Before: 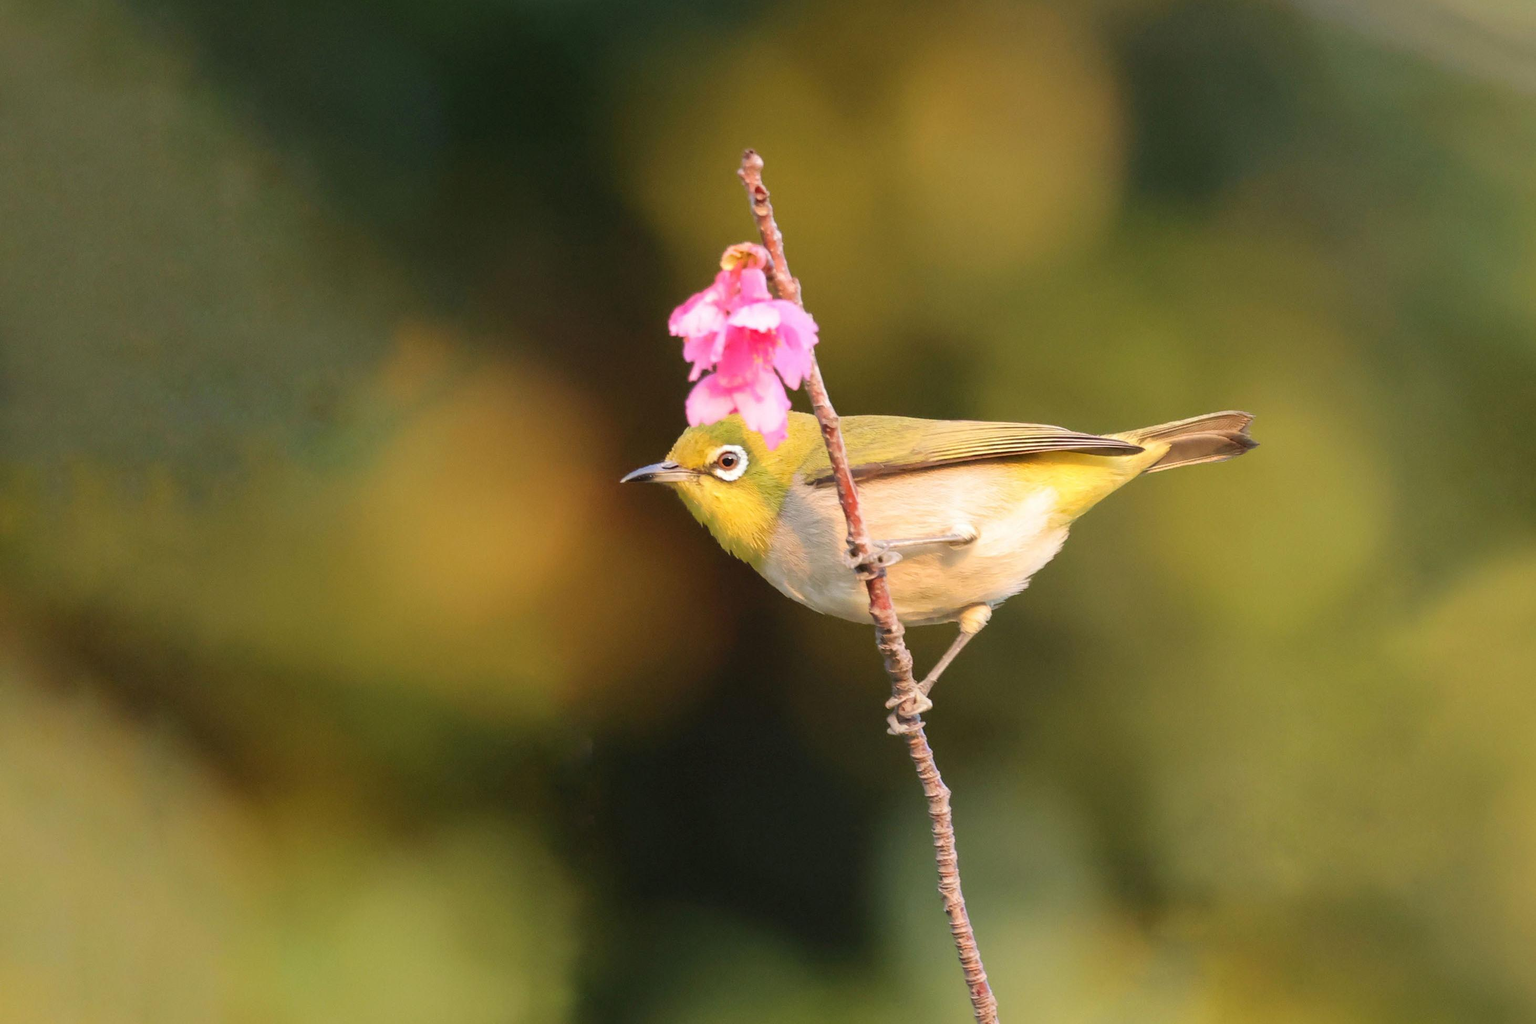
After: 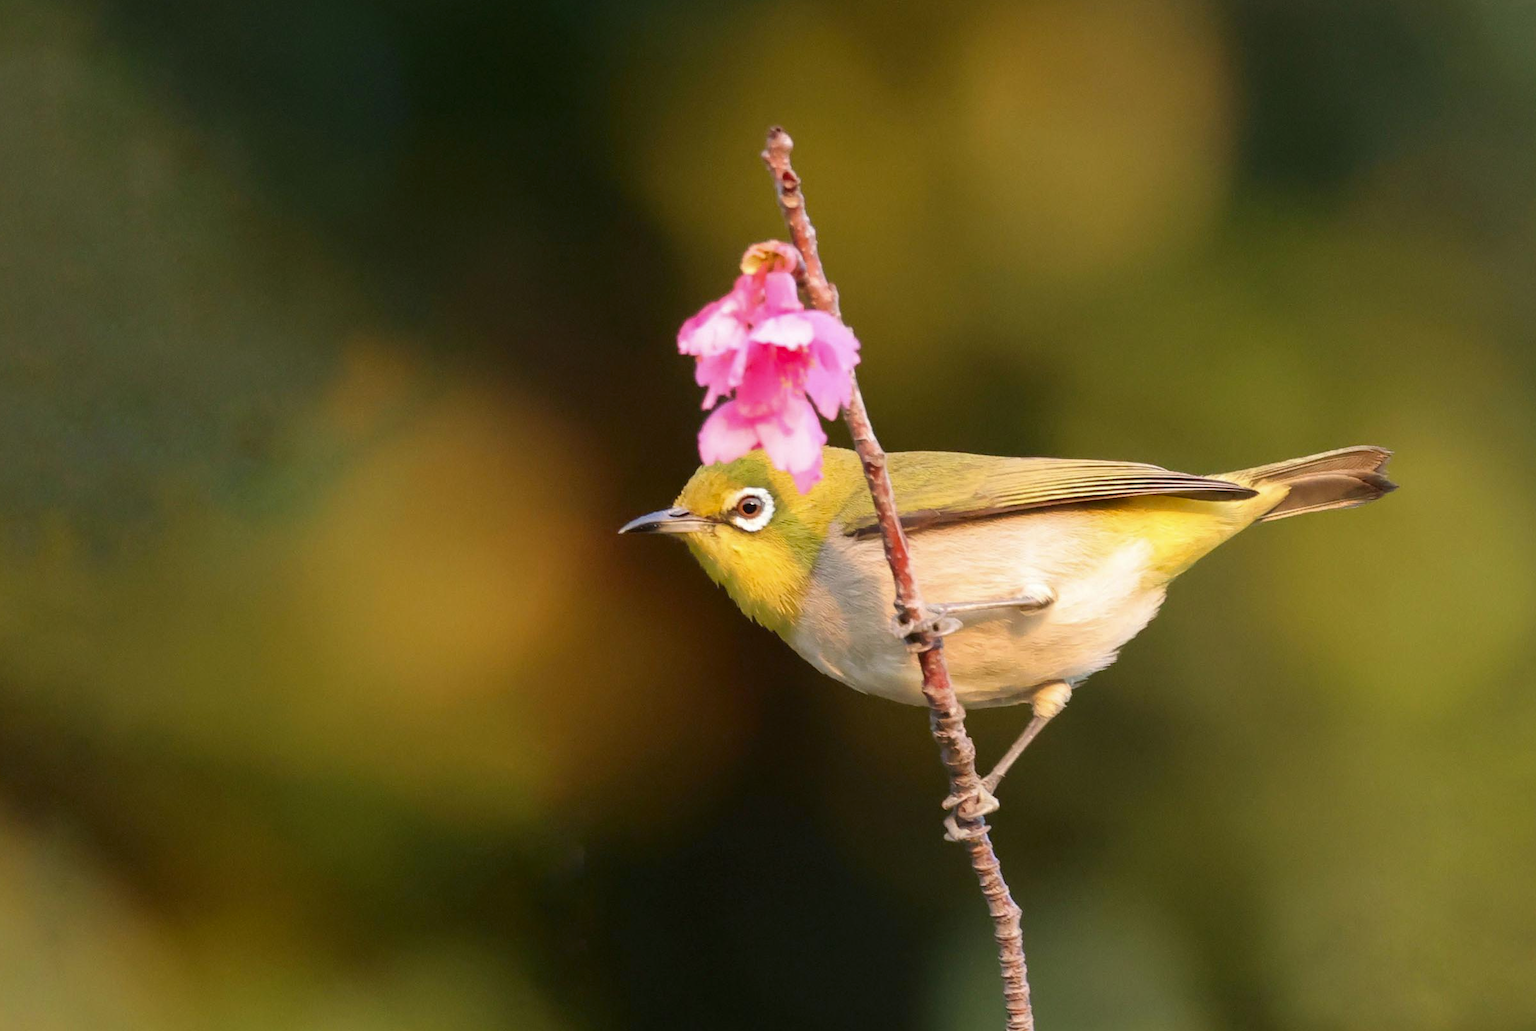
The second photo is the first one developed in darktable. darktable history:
exposure: compensate highlight preservation false
crop and rotate: left 7.447%, top 4.512%, right 10.622%, bottom 12.949%
contrast brightness saturation: brightness -0.099
